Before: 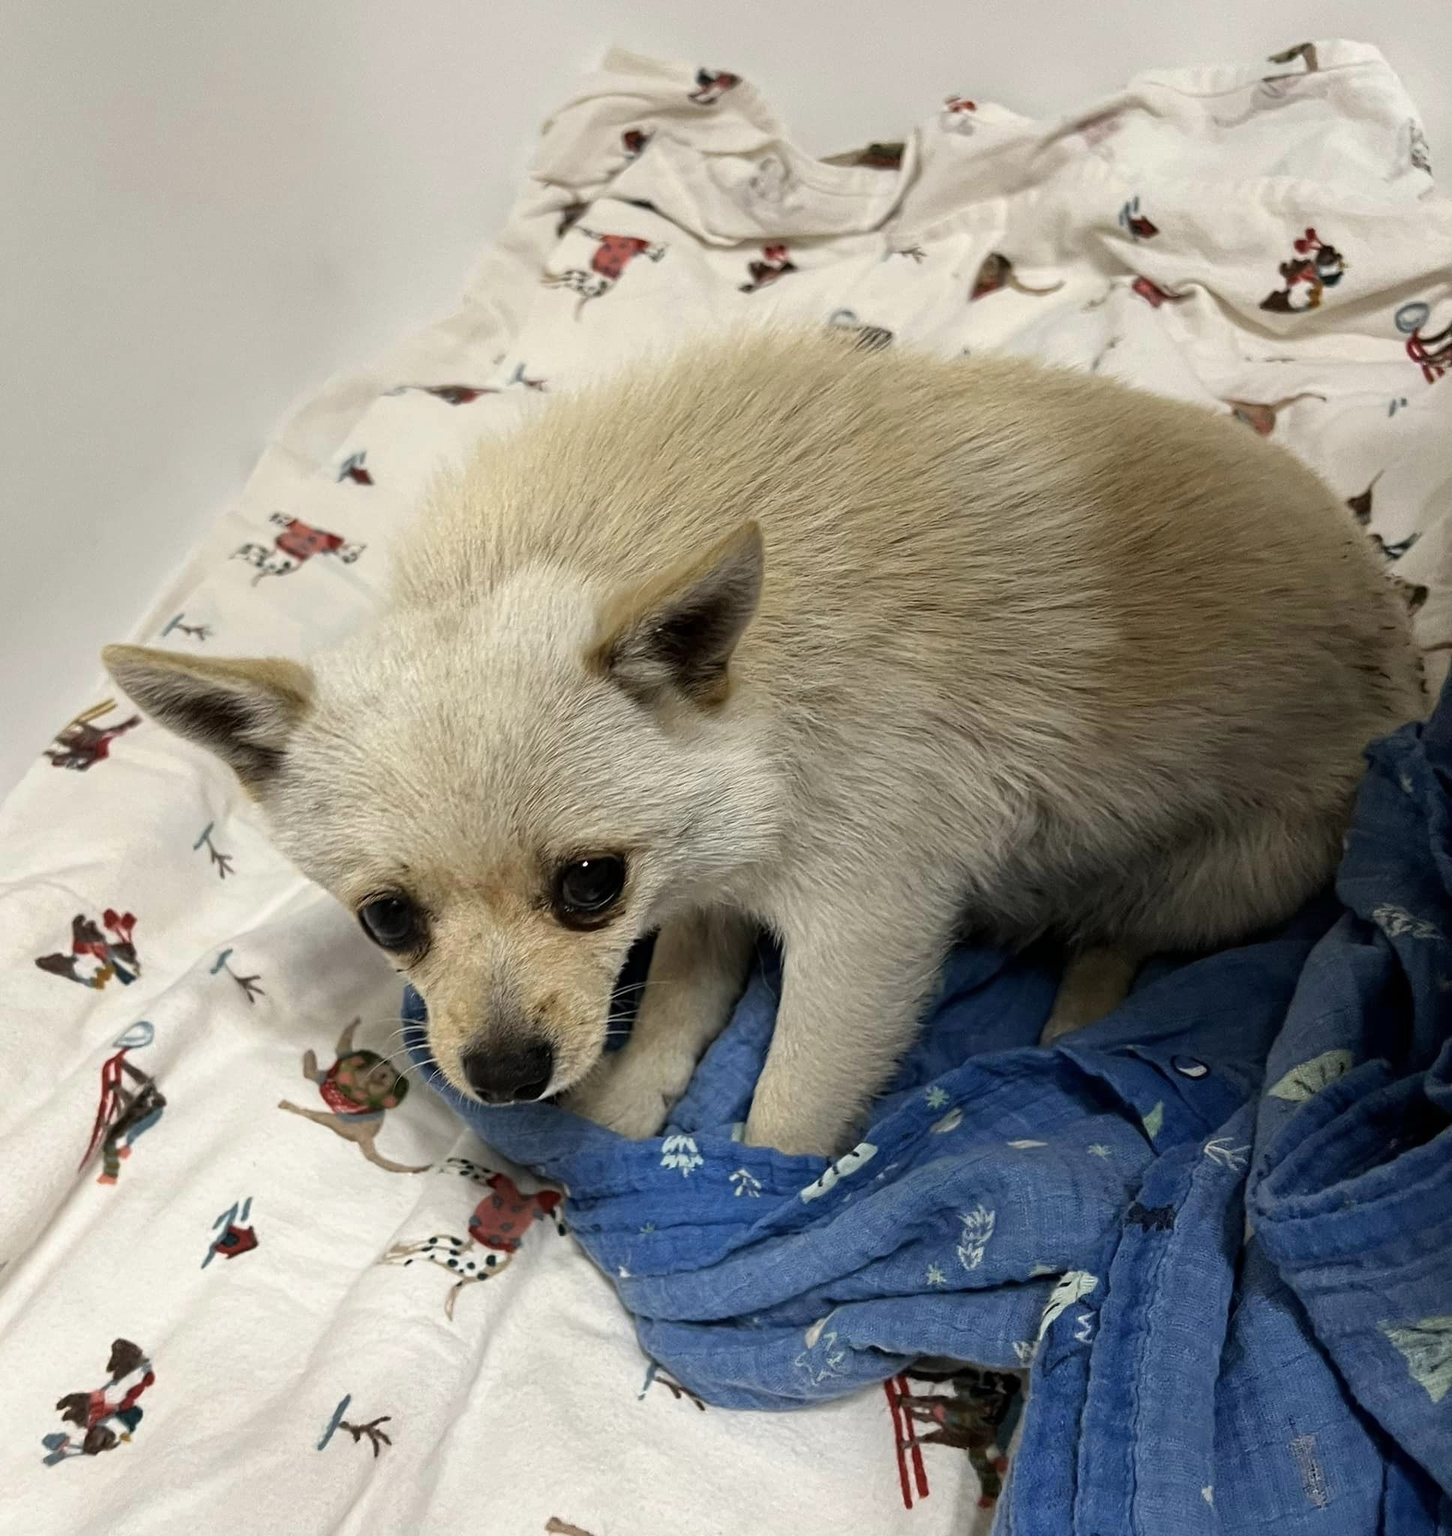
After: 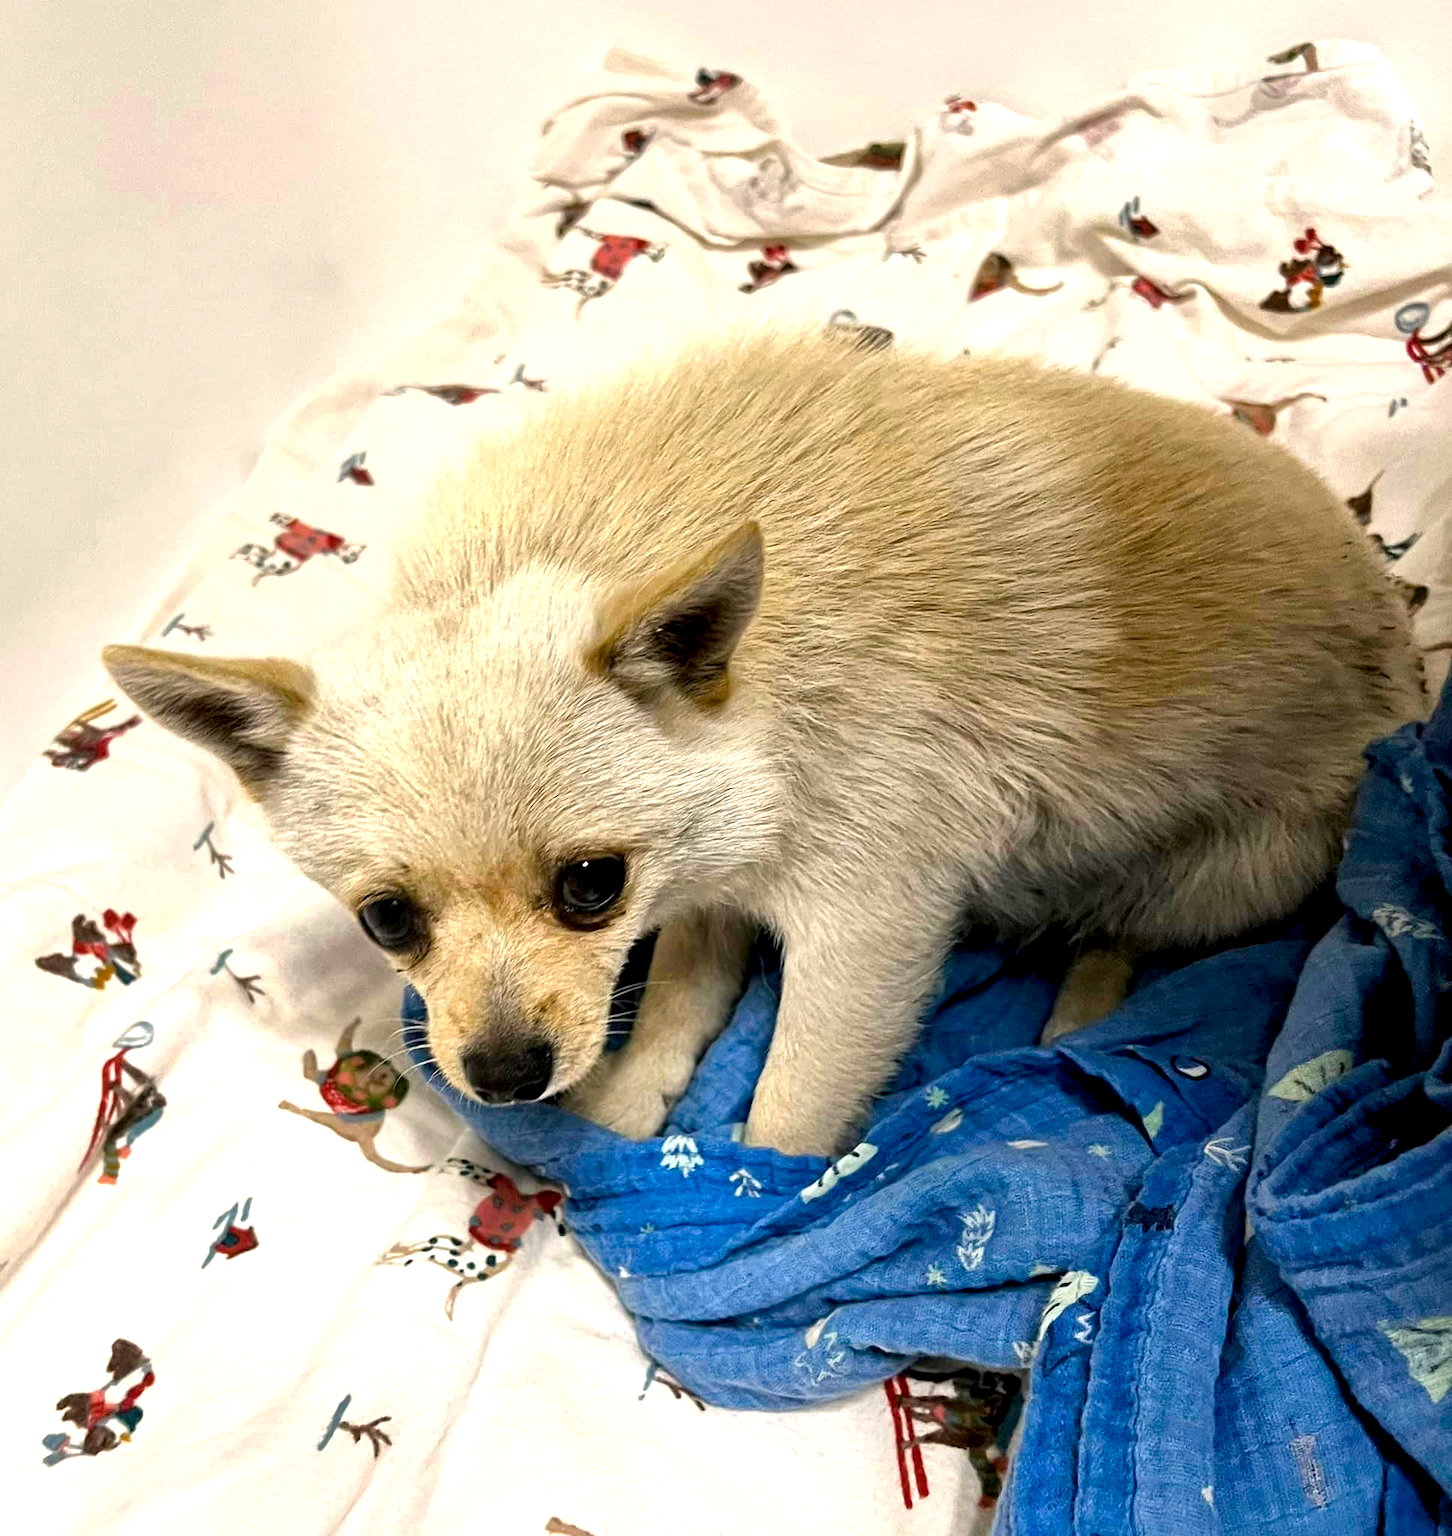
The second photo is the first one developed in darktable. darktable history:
local contrast: mode bilateral grid, contrast 20, coarseness 50, detail 141%, midtone range 0.2
color balance rgb: highlights gain › chroma 1.696%, highlights gain › hue 56.79°, global offset › luminance -0.482%, linear chroma grading › global chroma 25.331%, perceptual saturation grading › global saturation -2.305%, perceptual saturation grading › highlights -7.034%, perceptual saturation grading › mid-tones 8.13%, perceptual saturation grading › shadows 3.923%
exposure: black level correction 0, exposure 0.7 EV, compensate exposure bias true, compensate highlight preservation false
